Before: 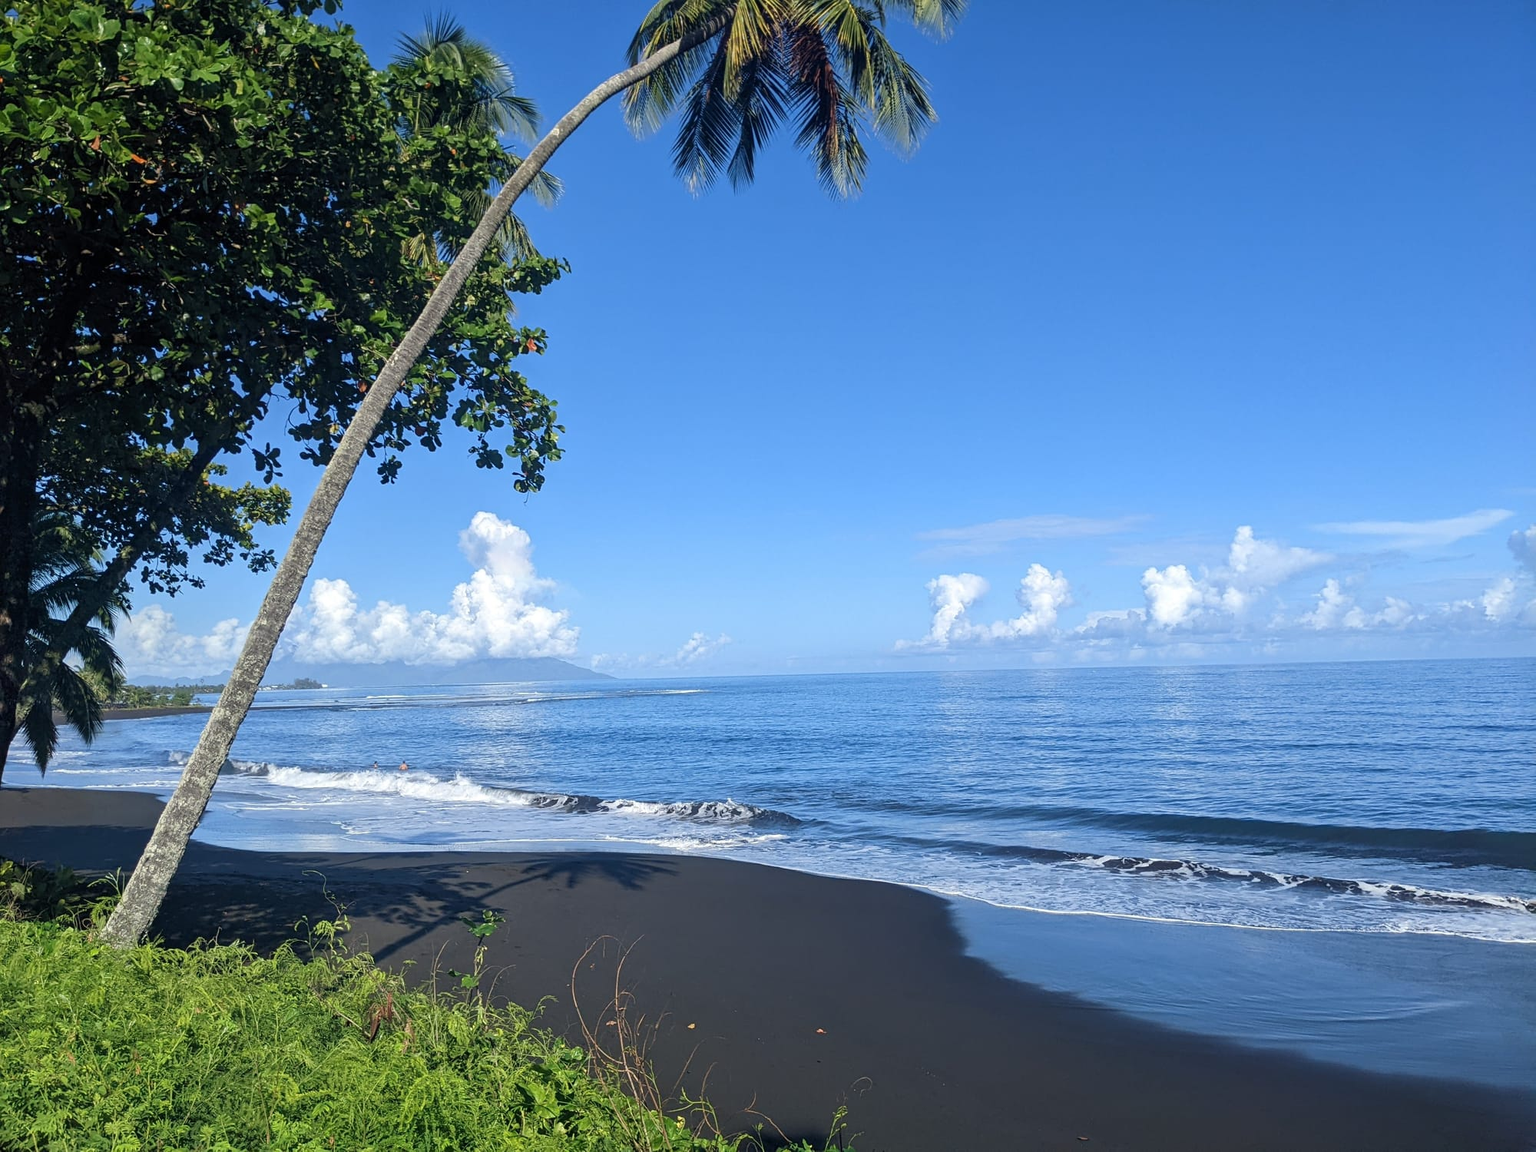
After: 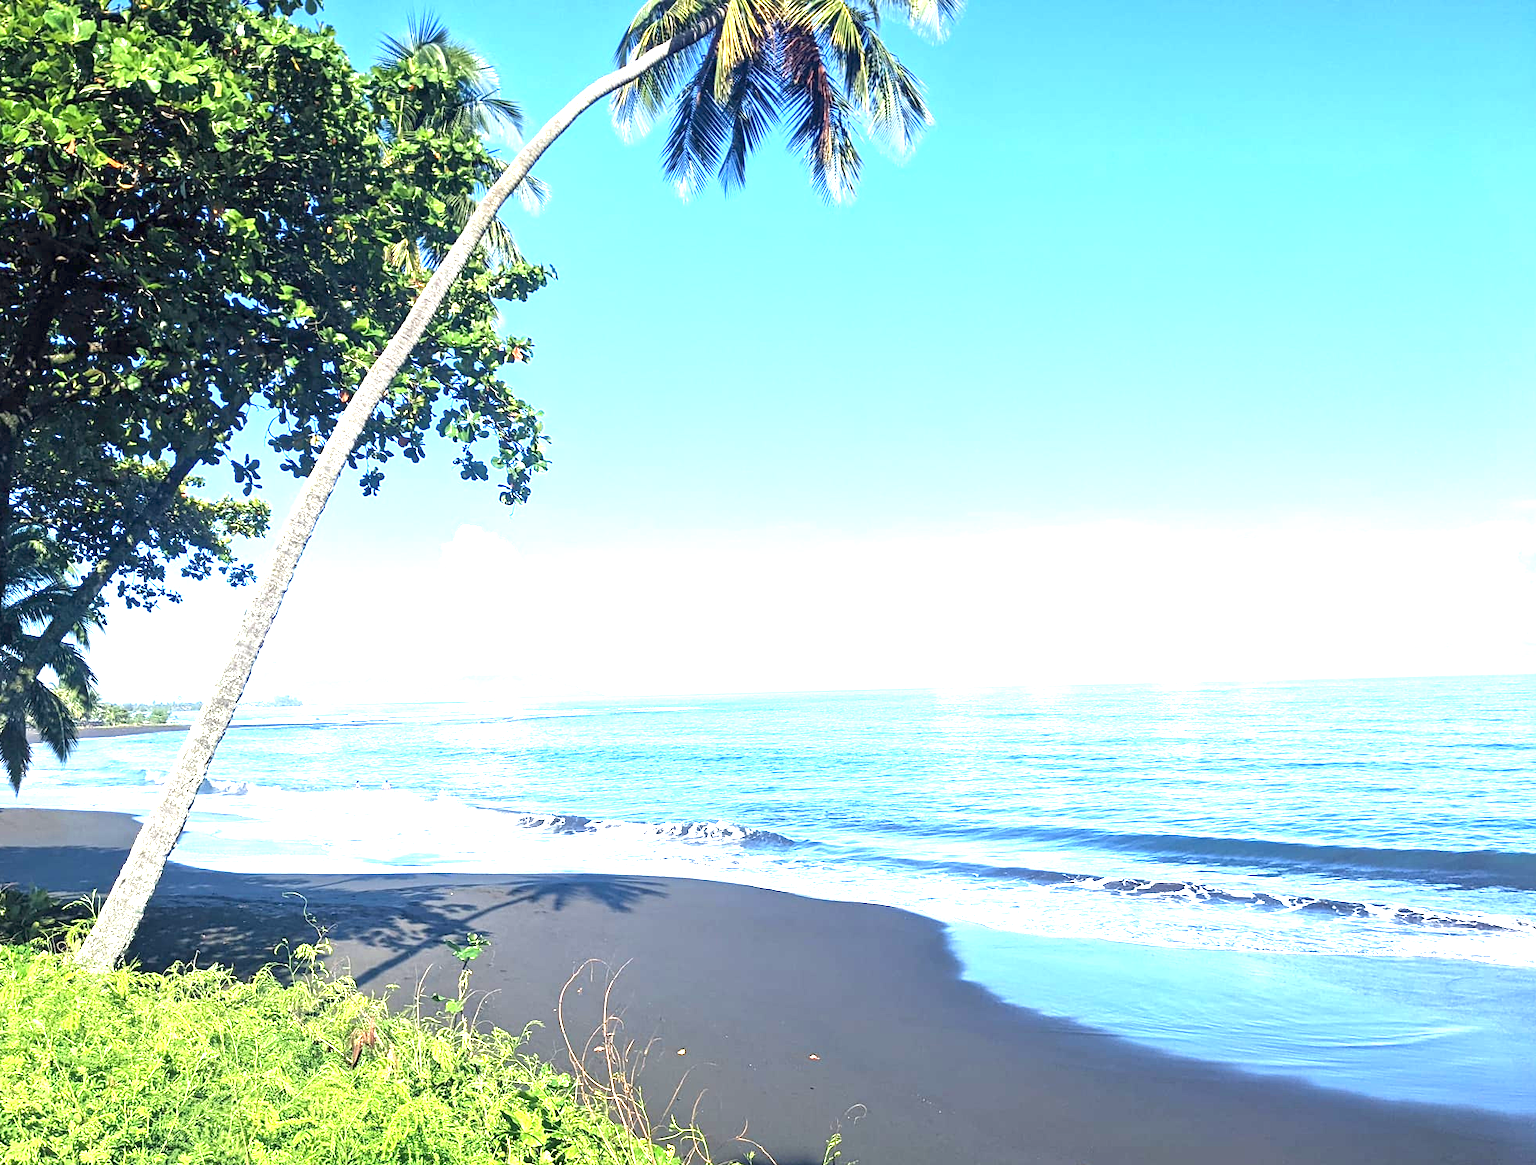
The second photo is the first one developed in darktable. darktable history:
exposure: exposure 2.25 EV, compensate highlight preservation false
crop and rotate: left 1.774%, right 0.633%, bottom 1.28%
